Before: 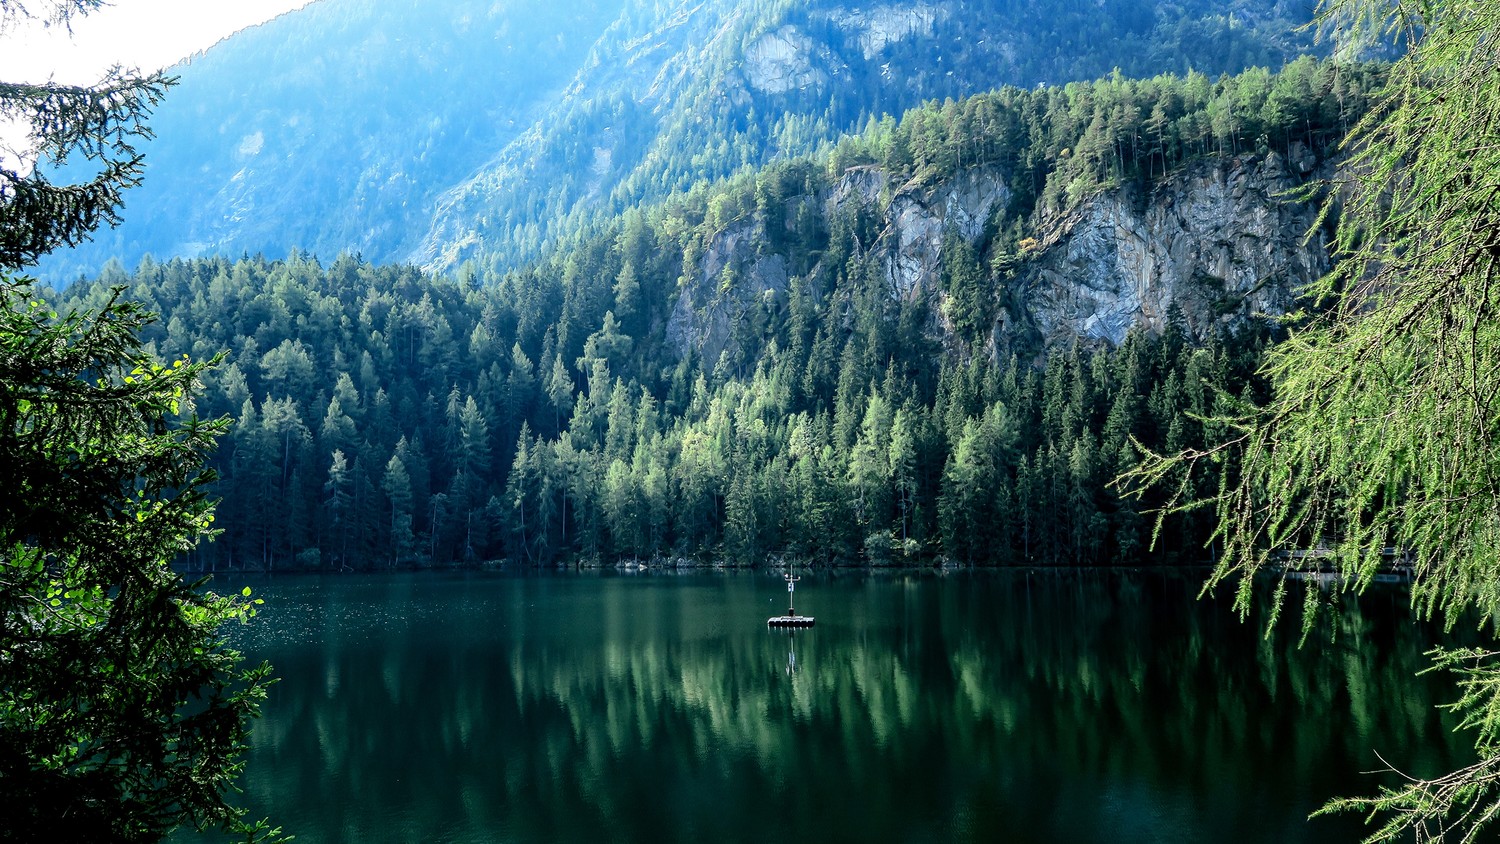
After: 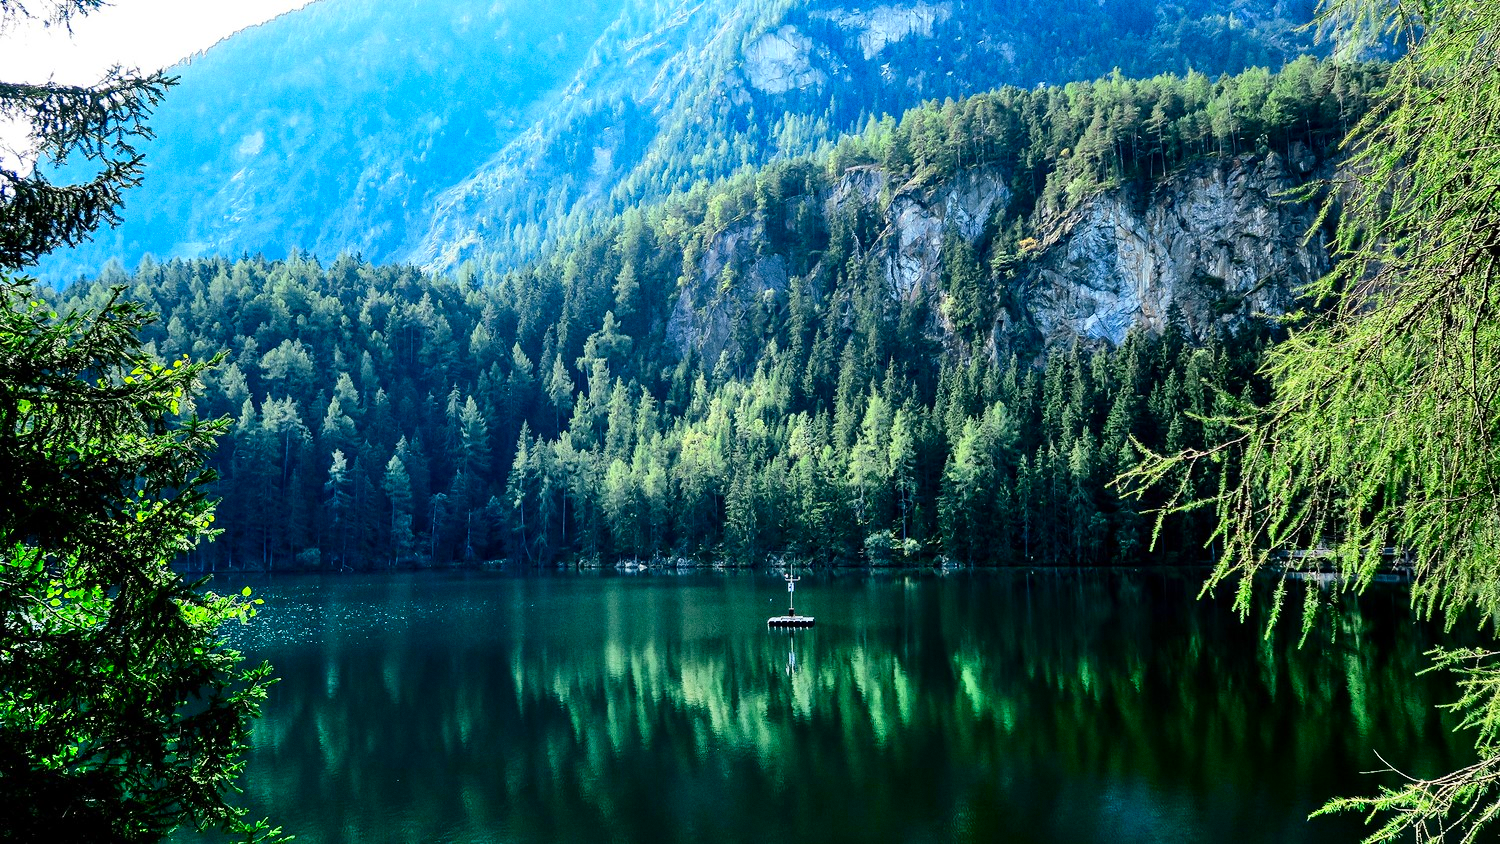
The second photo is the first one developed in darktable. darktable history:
grain: coarseness 0.47 ISO
contrast brightness saturation: contrast 0.18, saturation 0.3
shadows and highlights: shadows 53, soften with gaussian
